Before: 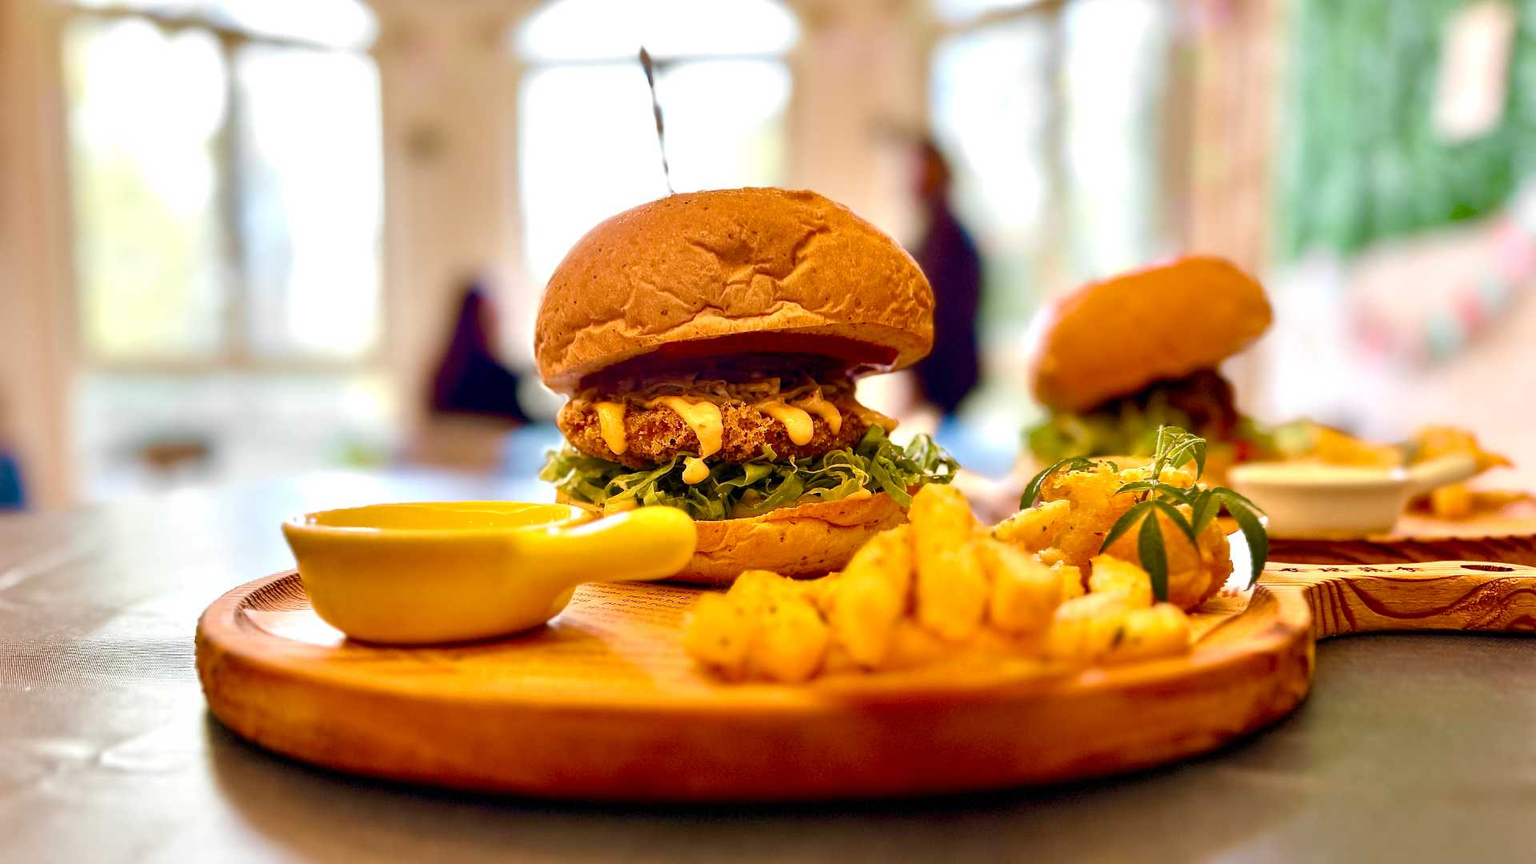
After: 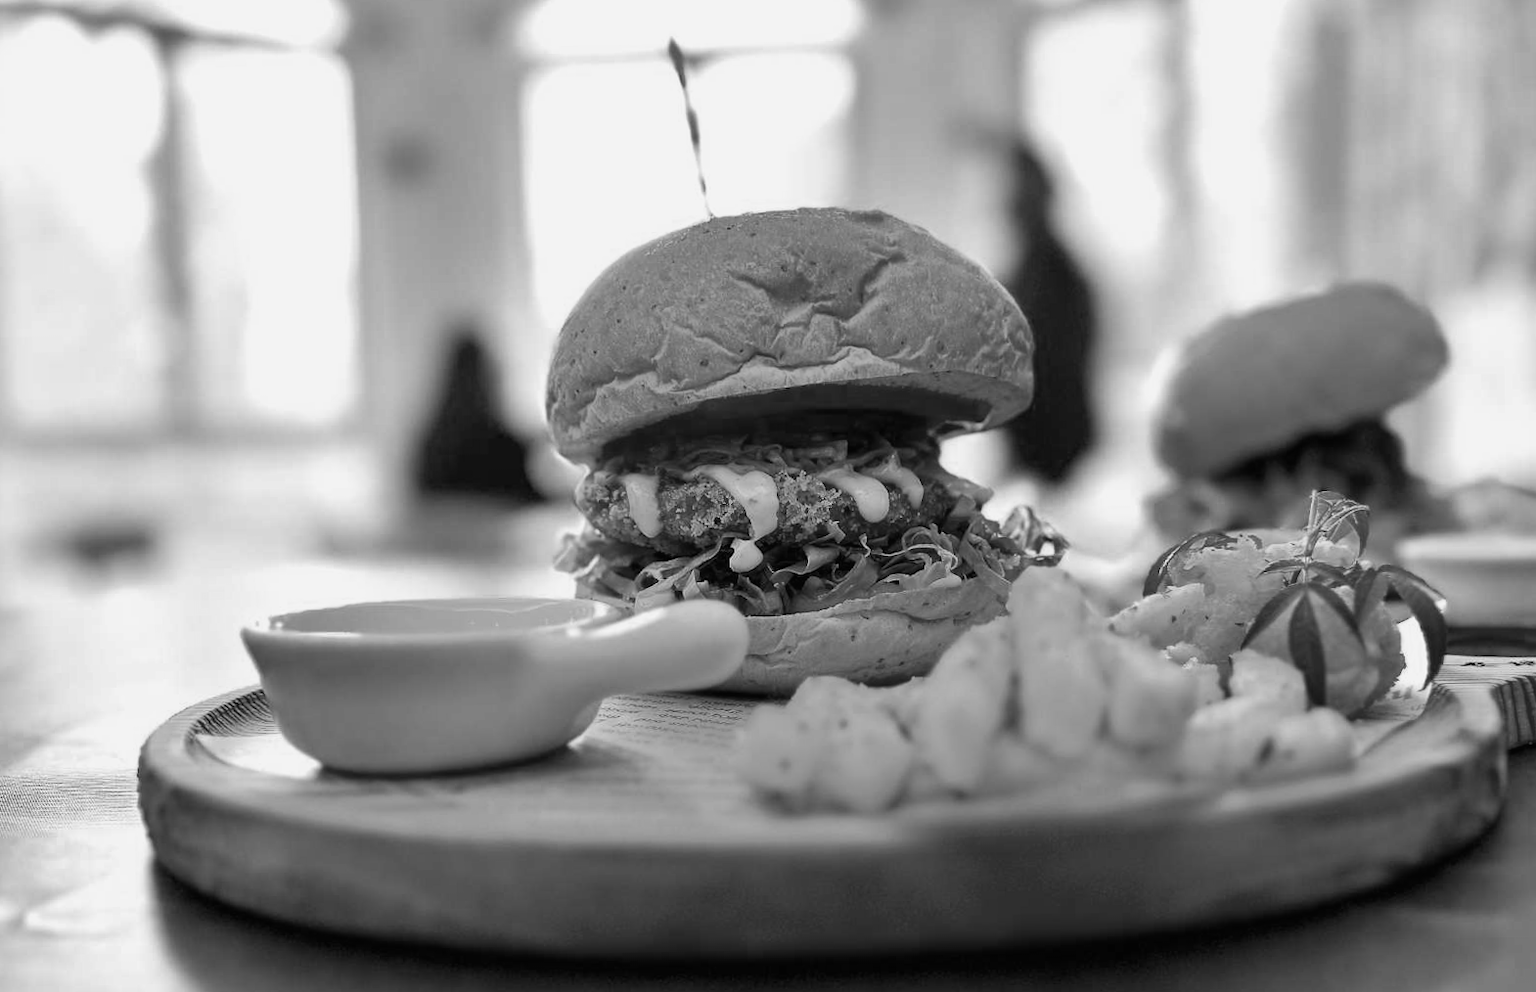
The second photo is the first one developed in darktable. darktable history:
crop and rotate: angle 1°, left 4.281%, top 0.642%, right 11.383%, bottom 2.486%
exposure: compensate highlight preservation false
contrast brightness saturation: contrast -0.02, brightness -0.01, saturation 0.03
color calibration: output gray [0.18, 0.41, 0.41, 0], gray › normalize channels true, illuminant same as pipeline (D50), adaptation XYZ, x 0.346, y 0.359, gamut compression 0
